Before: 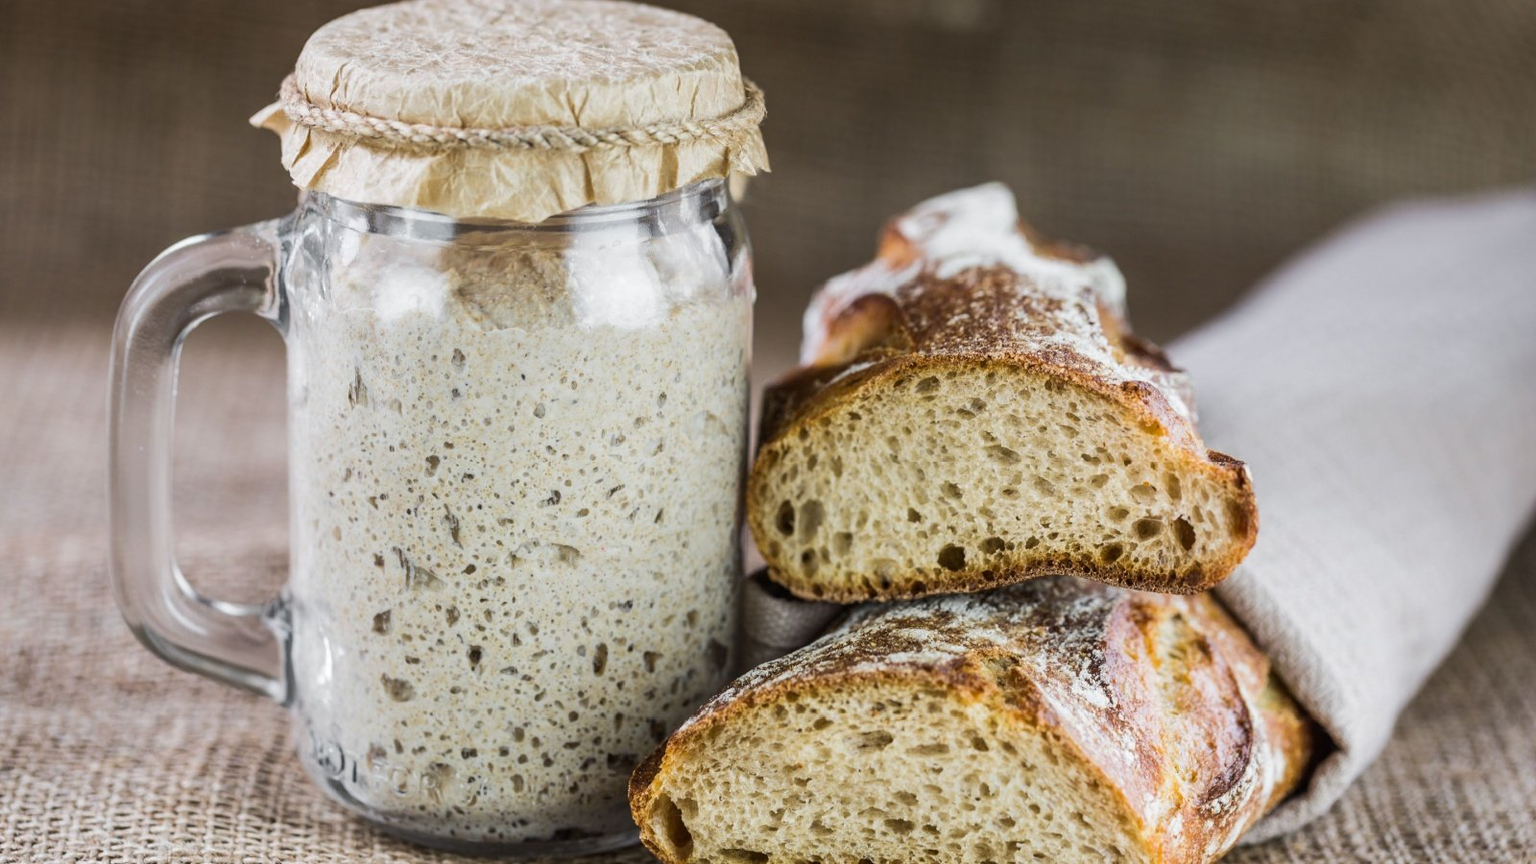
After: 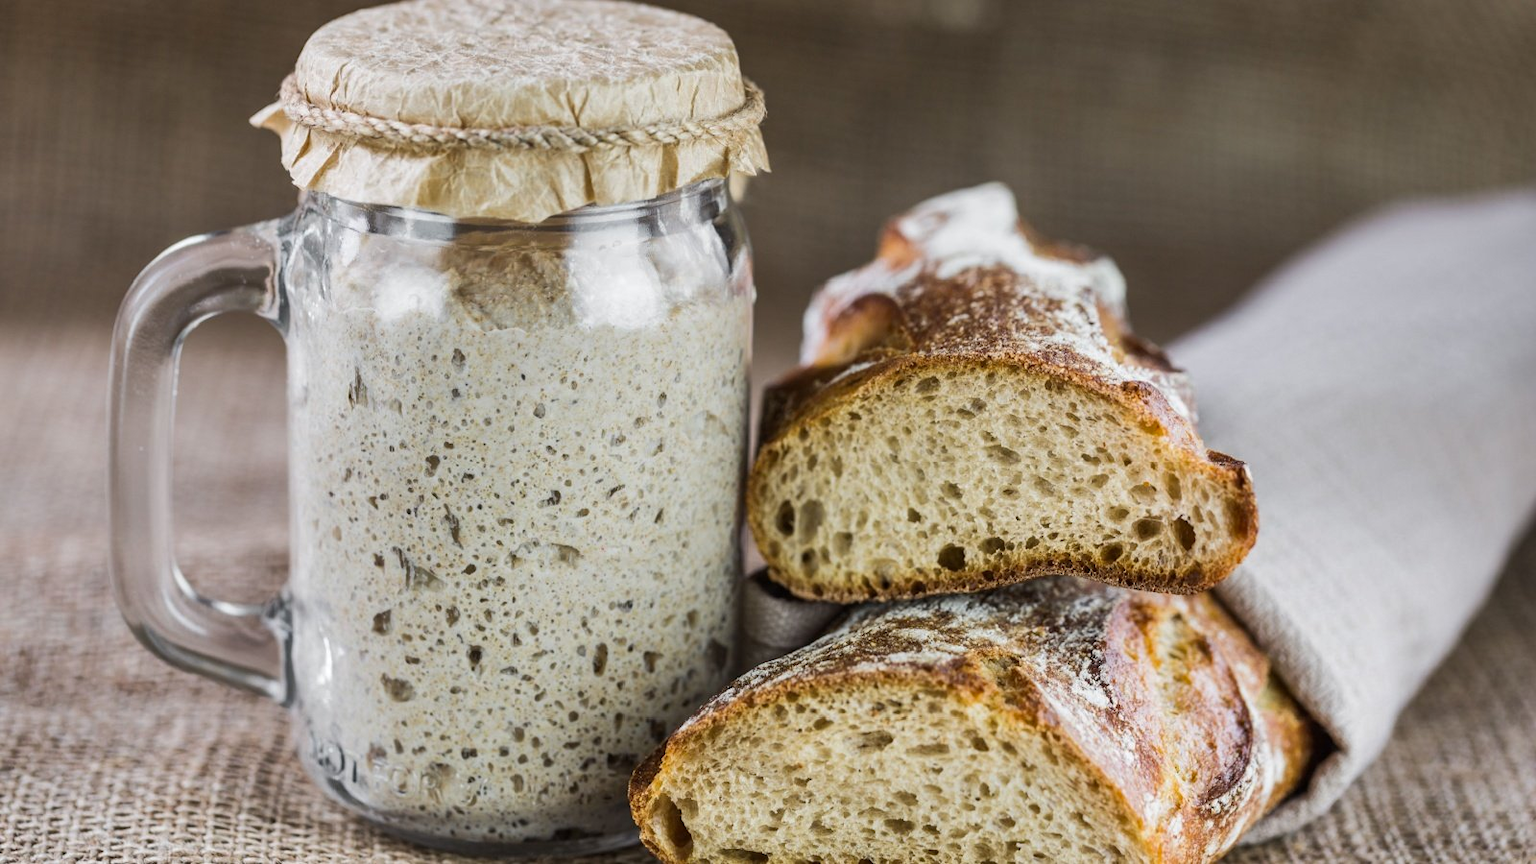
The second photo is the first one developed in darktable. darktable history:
shadows and highlights: soften with gaussian
levels: white 99.89%
